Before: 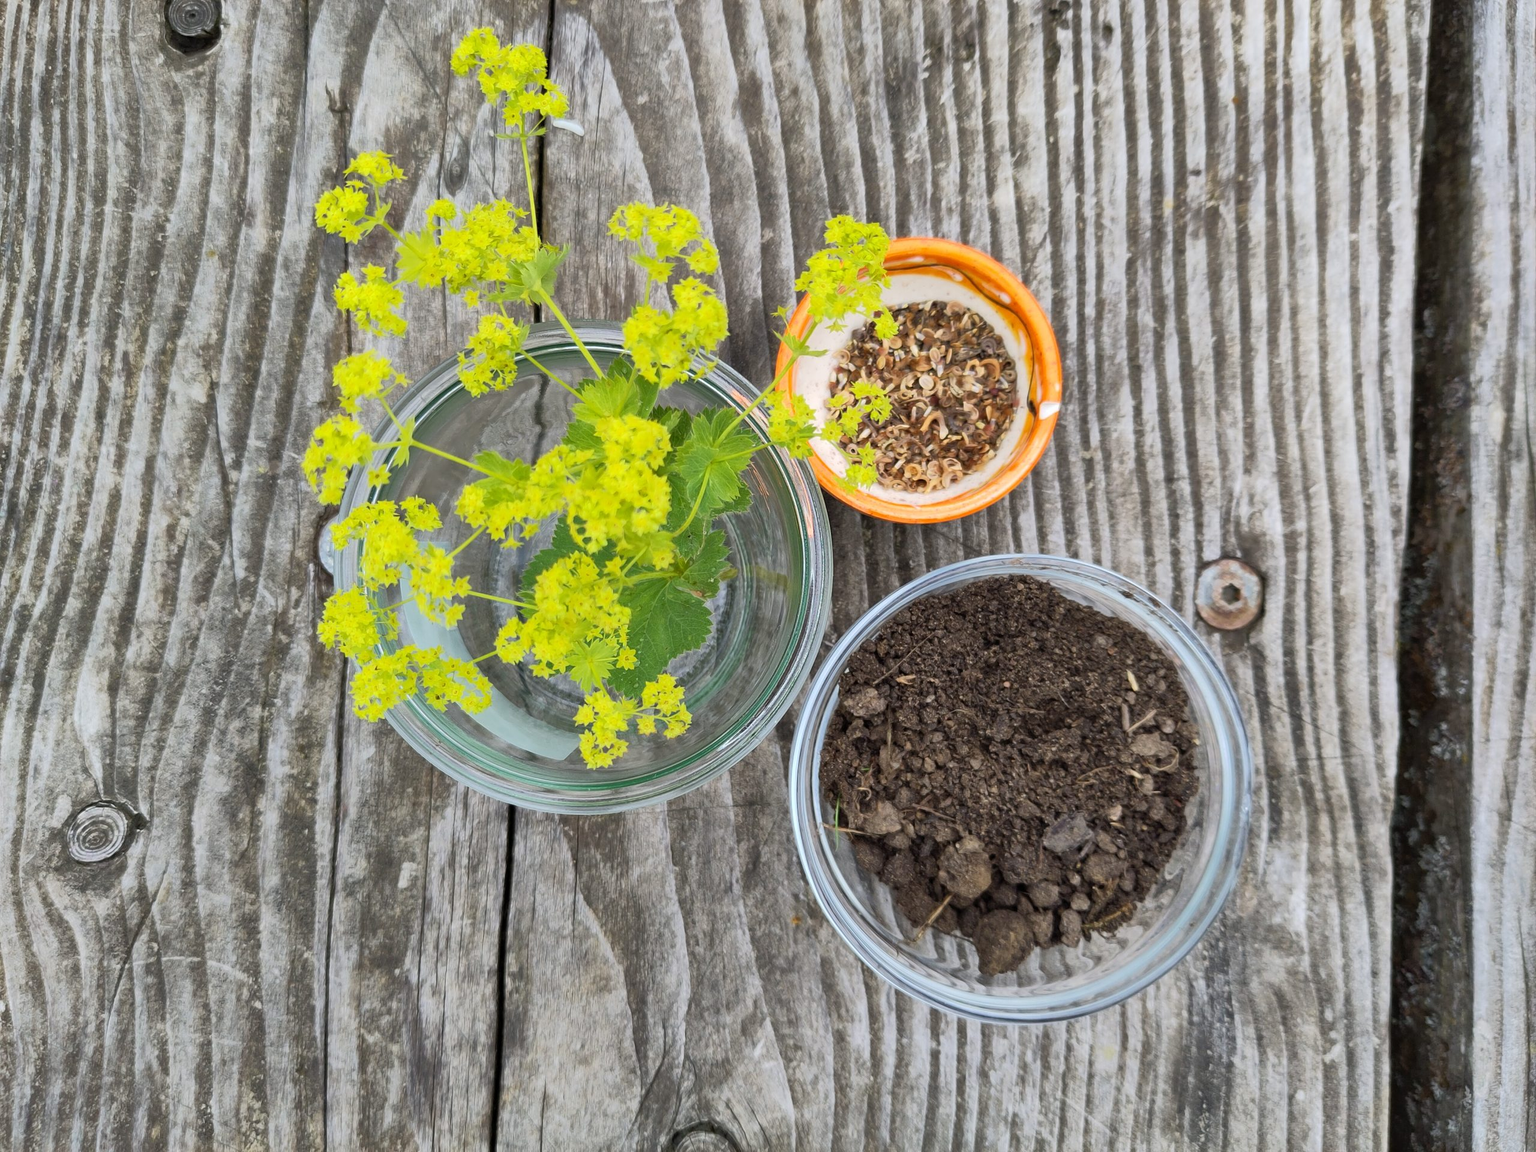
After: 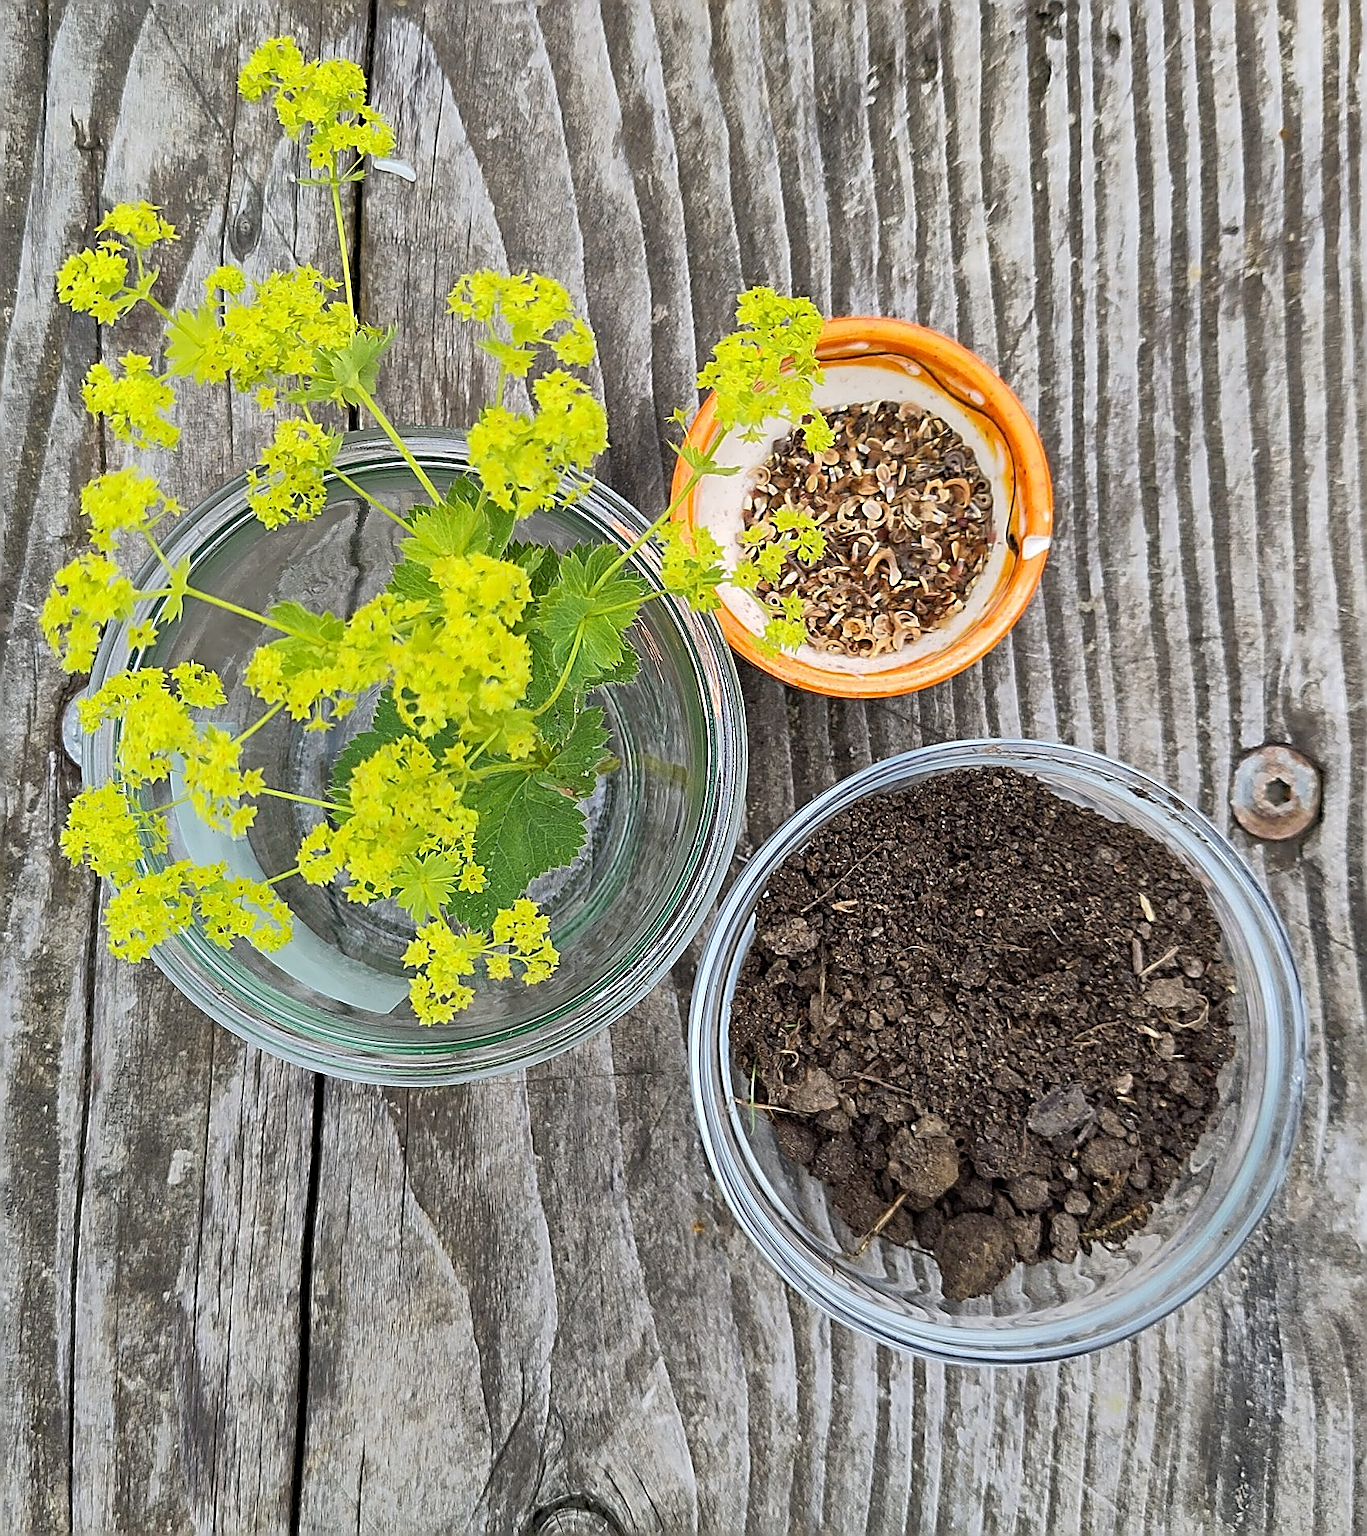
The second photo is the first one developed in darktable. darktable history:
sharpen: amount 1.855
crop and rotate: left 17.763%, right 15.454%
